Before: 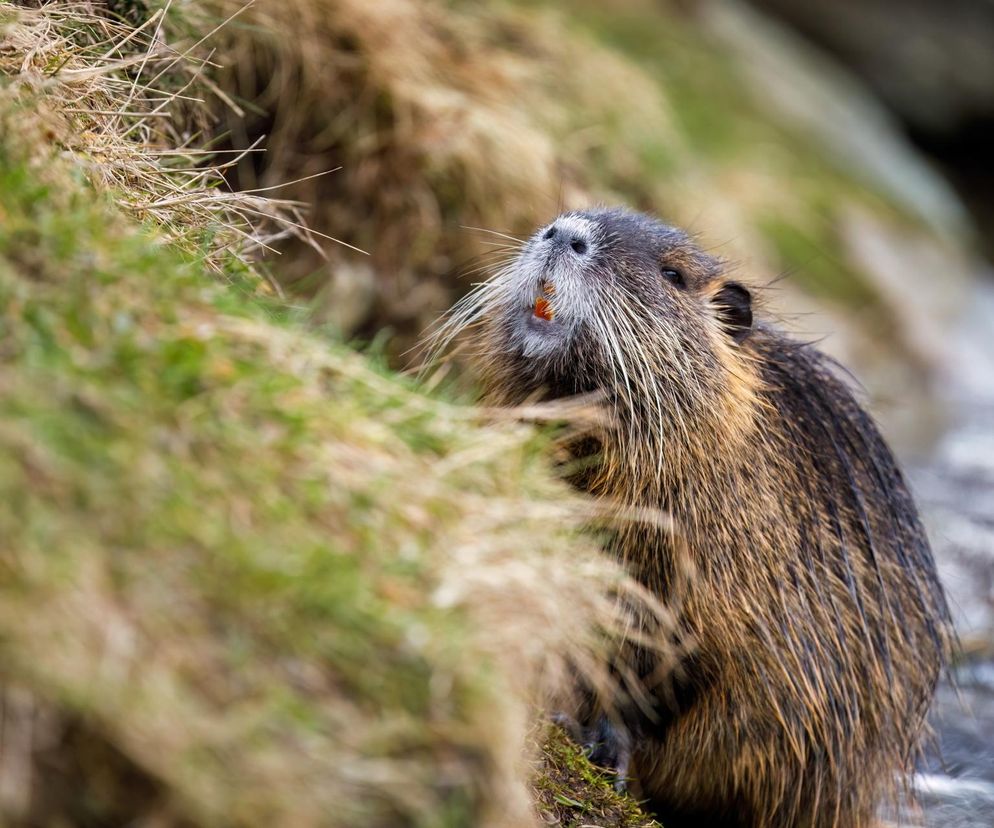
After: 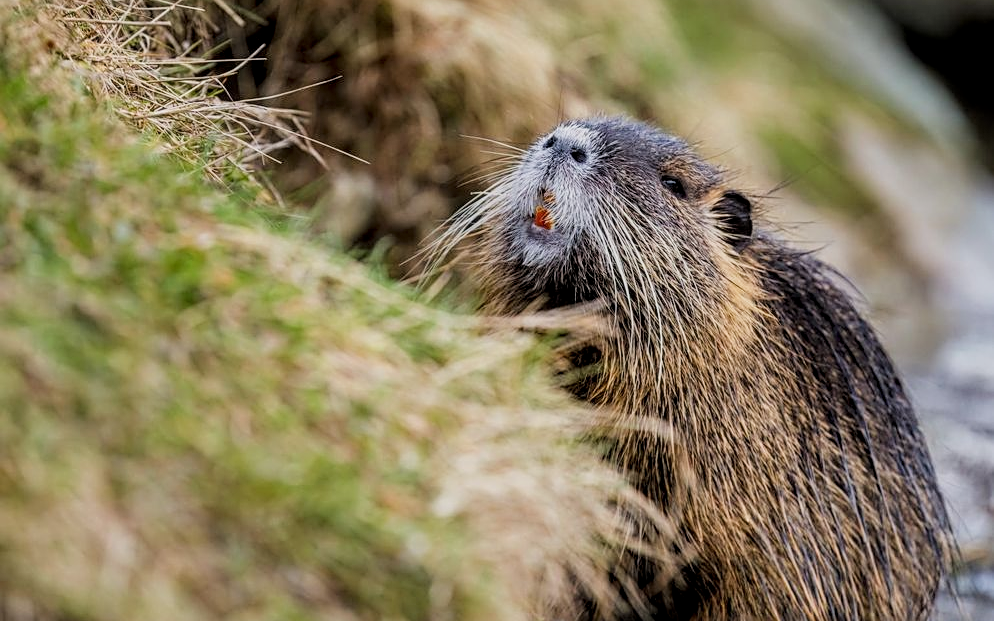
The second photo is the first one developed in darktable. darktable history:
local contrast: on, module defaults
filmic rgb: black relative exposure -16 EV, white relative exposure 6.88 EV, threshold 5.99 EV, hardness 4.71, add noise in highlights 0.001, color science v3 (2019), use custom middle-gray values true, contrast in highlights soft, enable highlight reconstruction true
crop: top 11.019%, bottom 13.956%
sharpen: on, module defaults
